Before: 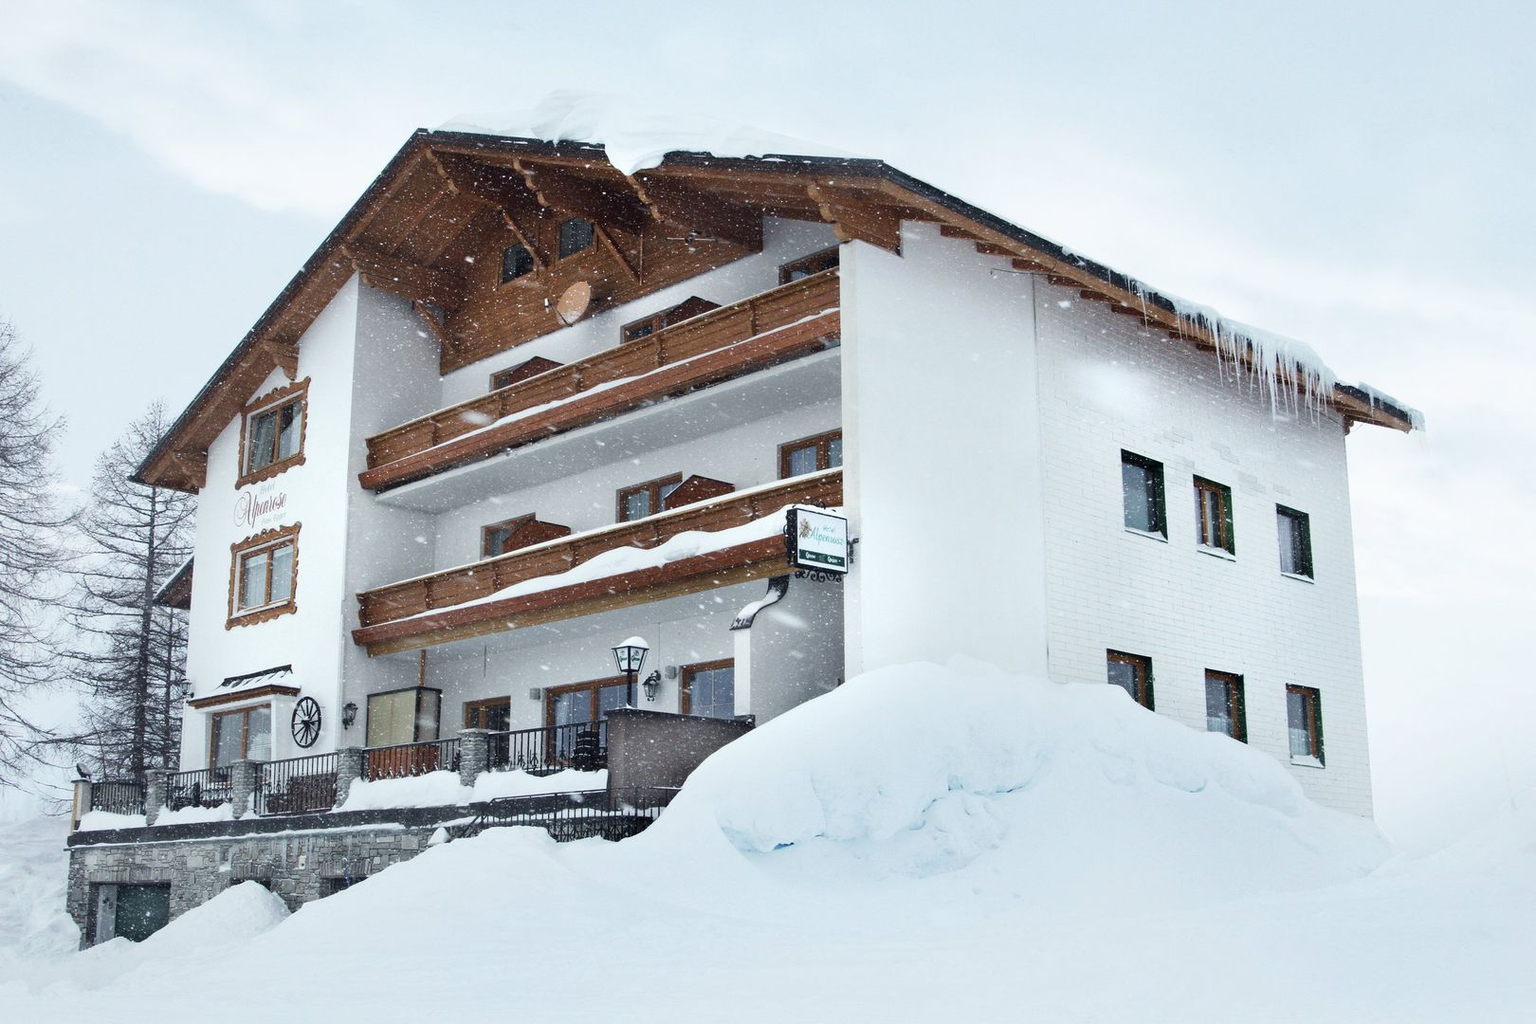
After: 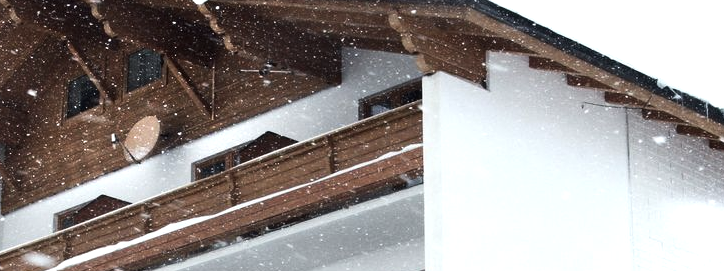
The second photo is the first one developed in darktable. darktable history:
exposure: exposure 0.127 EV, compensate highlight preservation false
contrast brightness saturation: contrast 0.06, brightness -0.01, saturation -0.23
tone equalizer: -8 EV -0.417 EV, -7 EV -0.389 EV, -6 EV -0.333 EV, -5 EV -0.222 EV, -3 EV 0.222 EV, -2 EV 0.333 EV, -1 EV 0.389 EV, +0 EV 0.417 EV, edges refinement/feathering 500, mask exposure compensation -1.57 EV, preserve details no
crop: left 28.64%, top 16.832%, right 26.637%, bottom 58.055%
